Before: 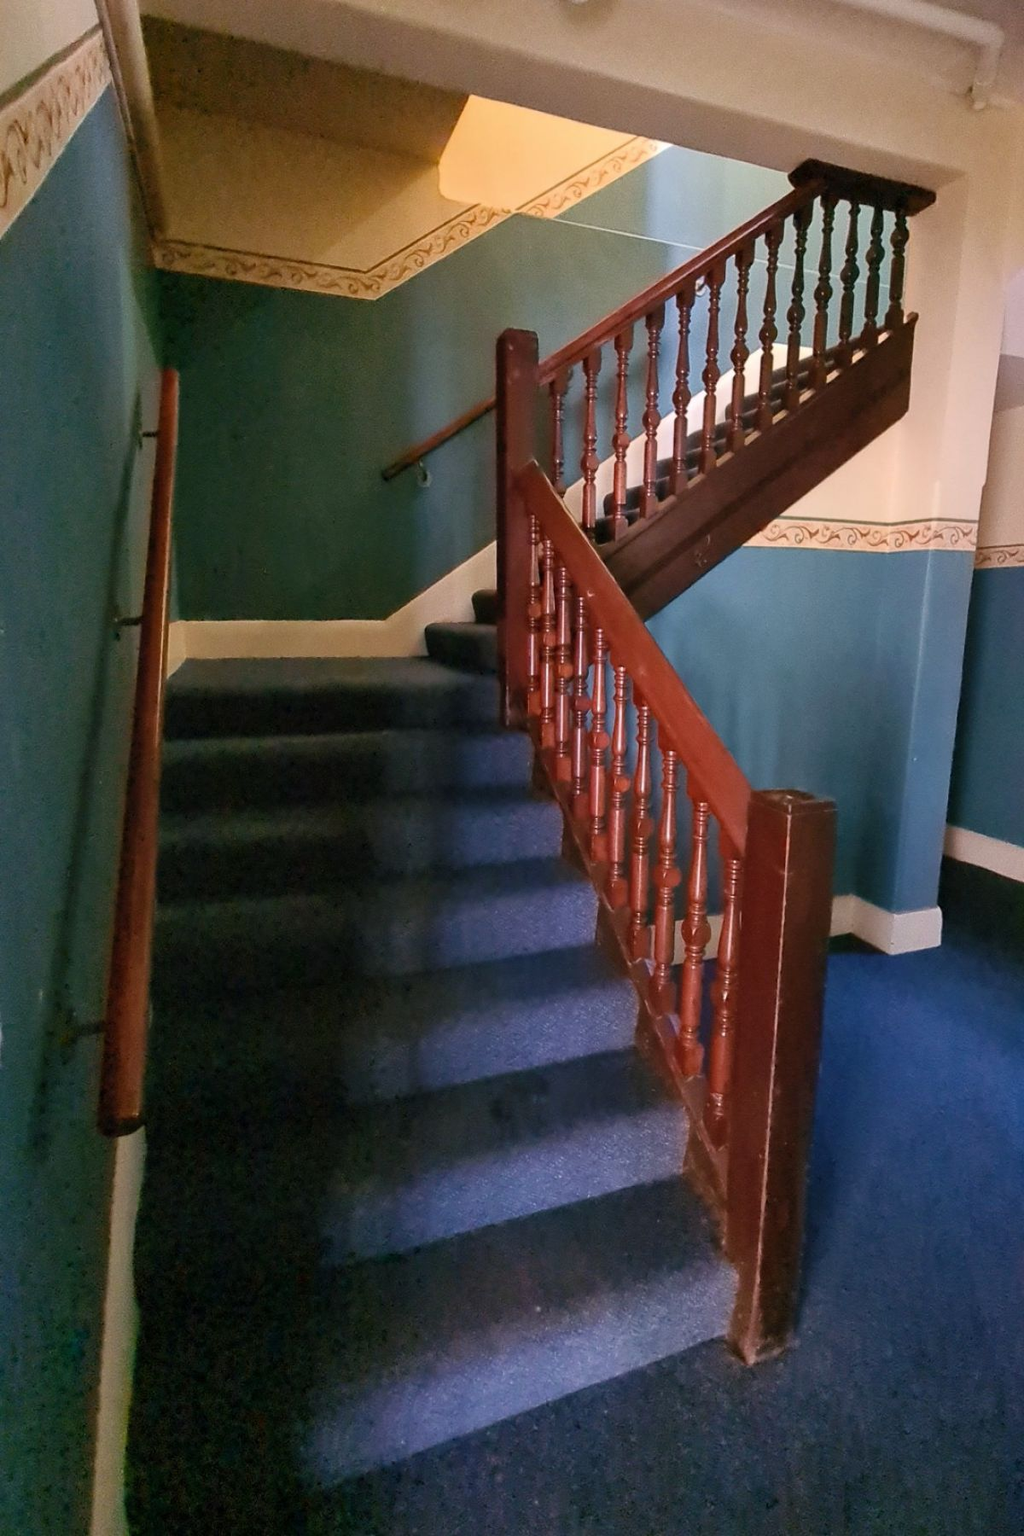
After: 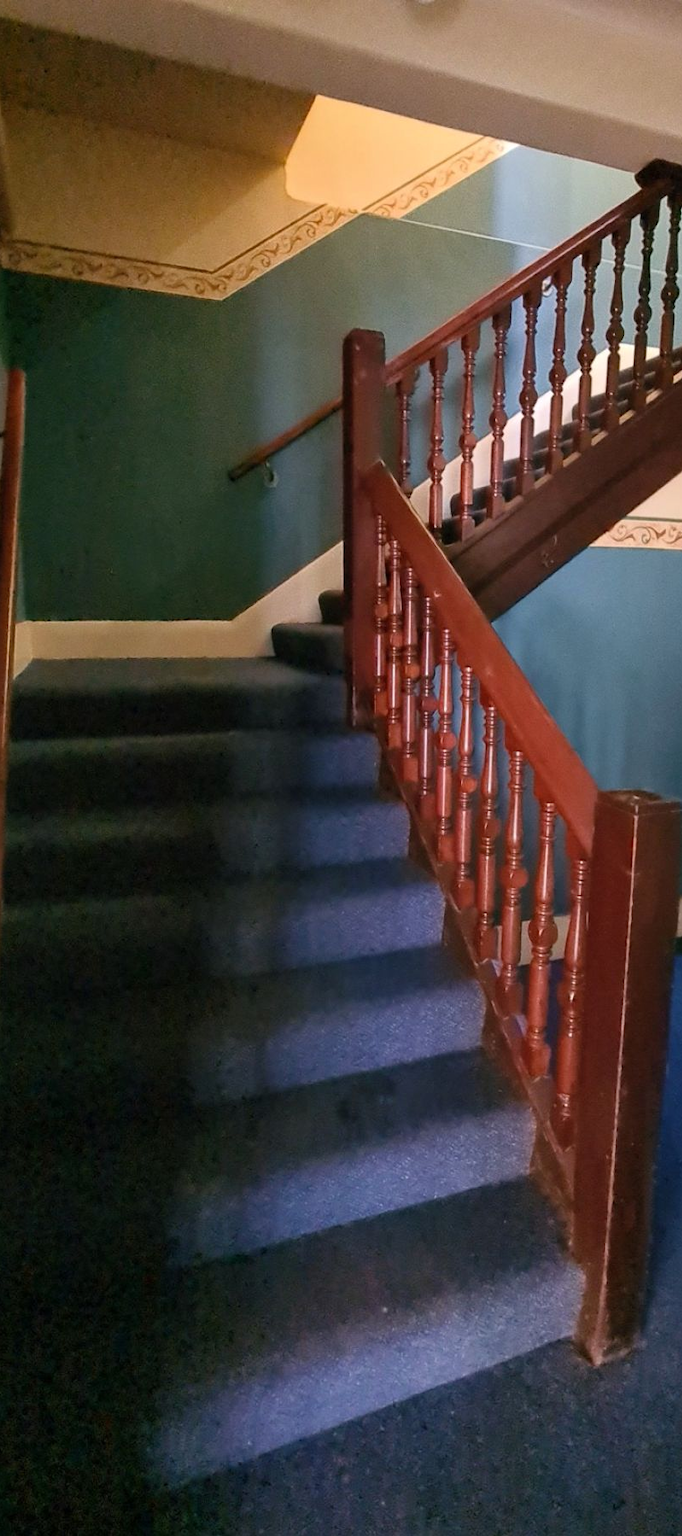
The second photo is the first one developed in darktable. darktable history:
crop and rotate: left 15.055%, right 18.278%
tone equalizer: on, module defaults
